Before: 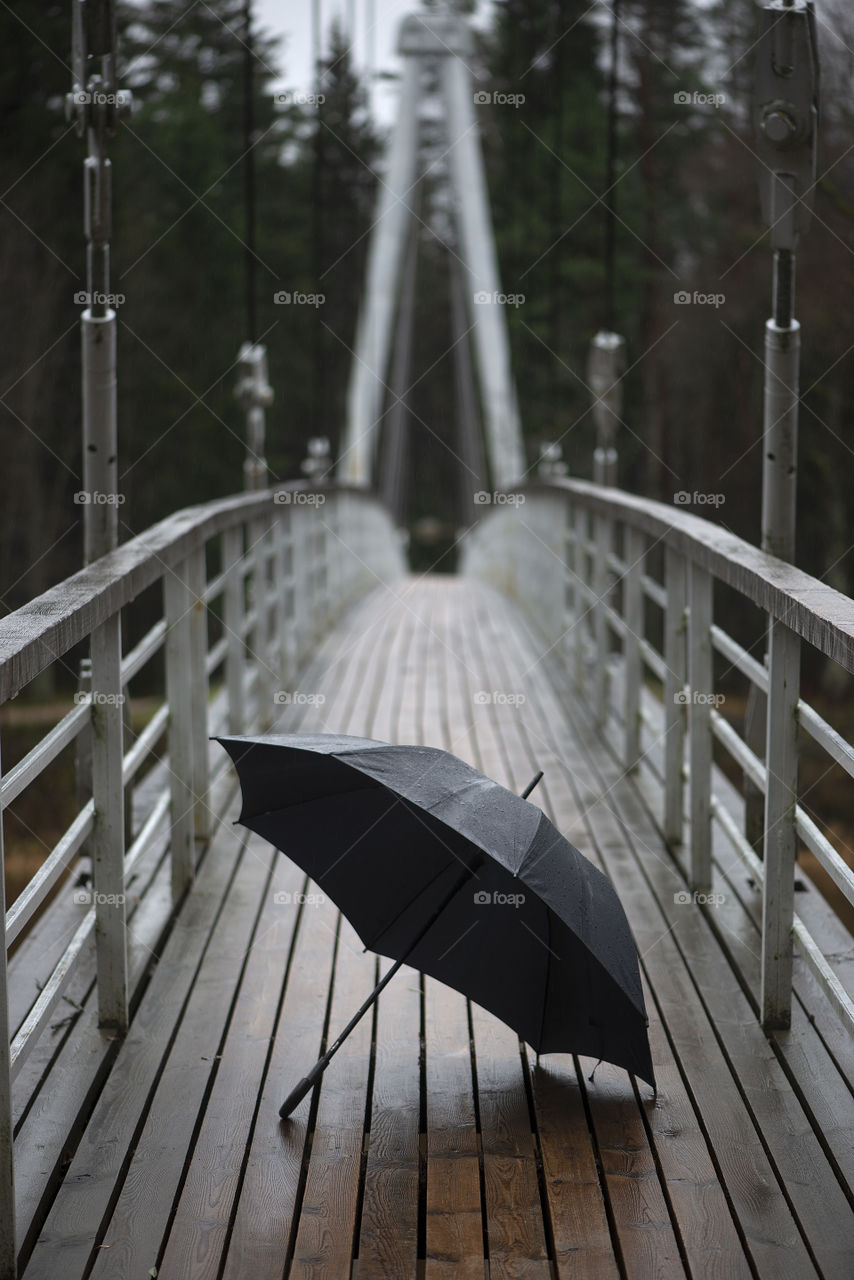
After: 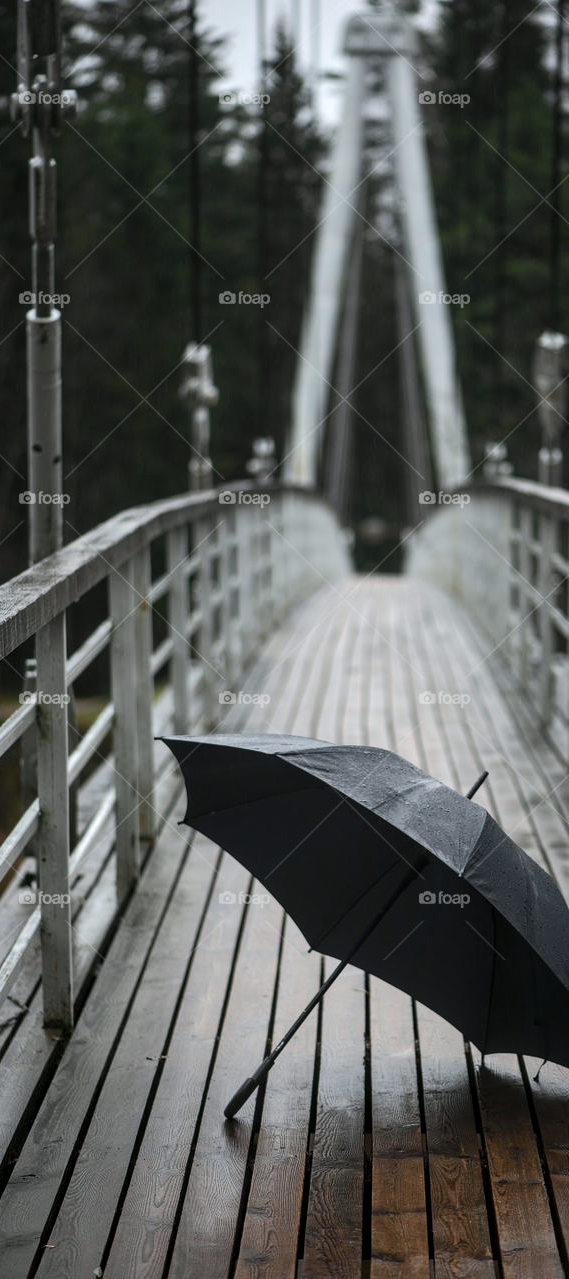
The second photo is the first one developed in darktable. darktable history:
tone curve: curves: ch0 [(0, 0.01) (0.037, 0.032) (0.131, 0.108) (0.275, 0.256) (0.483, 0.512) (0.61, 0.665) (0.696, 0.742) (0.792, 0.819) (0.911, 0.925) (0.997, 0.995)]; ch1 [(0, 0) (0.301, 0.3) (0.423, 0.421) (0.492, 0.488) (0.507, 0.503) (0.53, 0.532) (0.573, 0.586) (0.683, 0.702) (0.746, 0.77) (1, 1)]; ch2 [(0, 0) (0.246, 0.233) (0.36, 0.352) (0.415, 0.415) (0.485, 0.487) (0.502, 0.504) (0.525, 0.518) (0.539, 0.539) (0.587, 0.594) (0.636, 0.652) (0.711, 0.729) (0.845, 0.855) (0.998, 0.977)], color space Lab, independent channels, preserve colors none
crop and rotate: left 6.617%, right 26.717%
local contrast: on, module defaults
